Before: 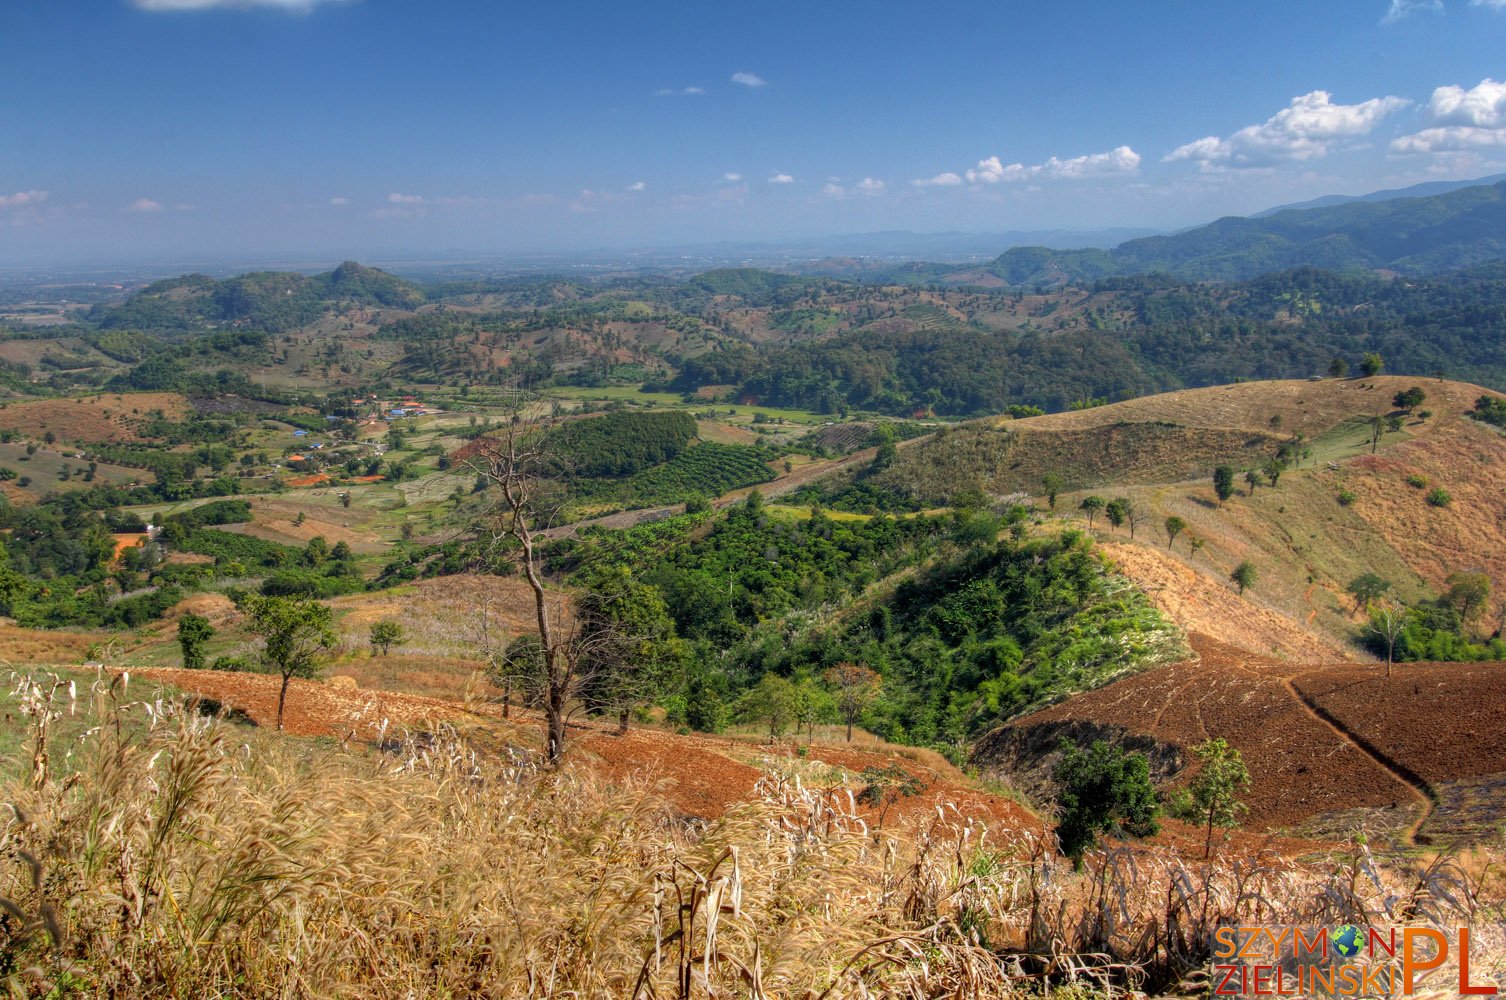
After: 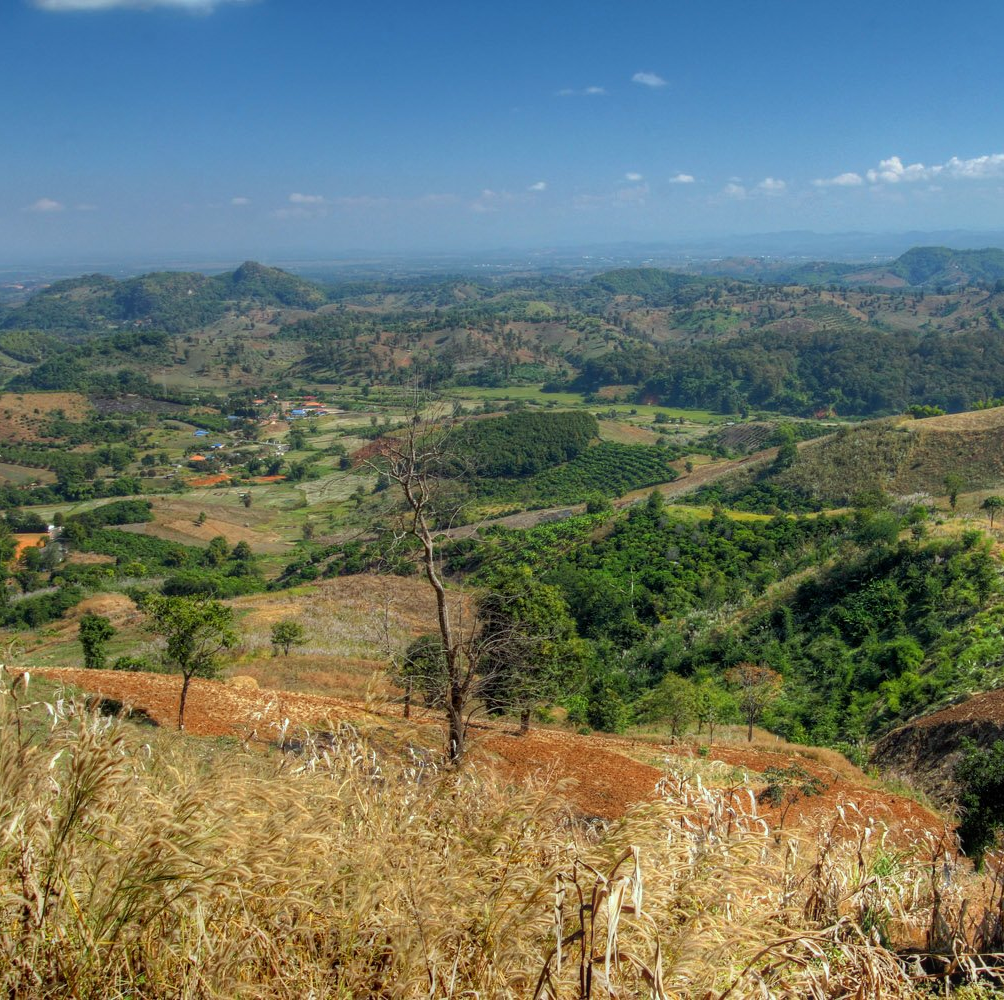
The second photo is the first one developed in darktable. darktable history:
color correction: highlights a* -6.69, highlights b* 0.49
crop and rotate: left 6.617%, right 26.717%
bloom: size 5%, threshold 95%, strength 15%
